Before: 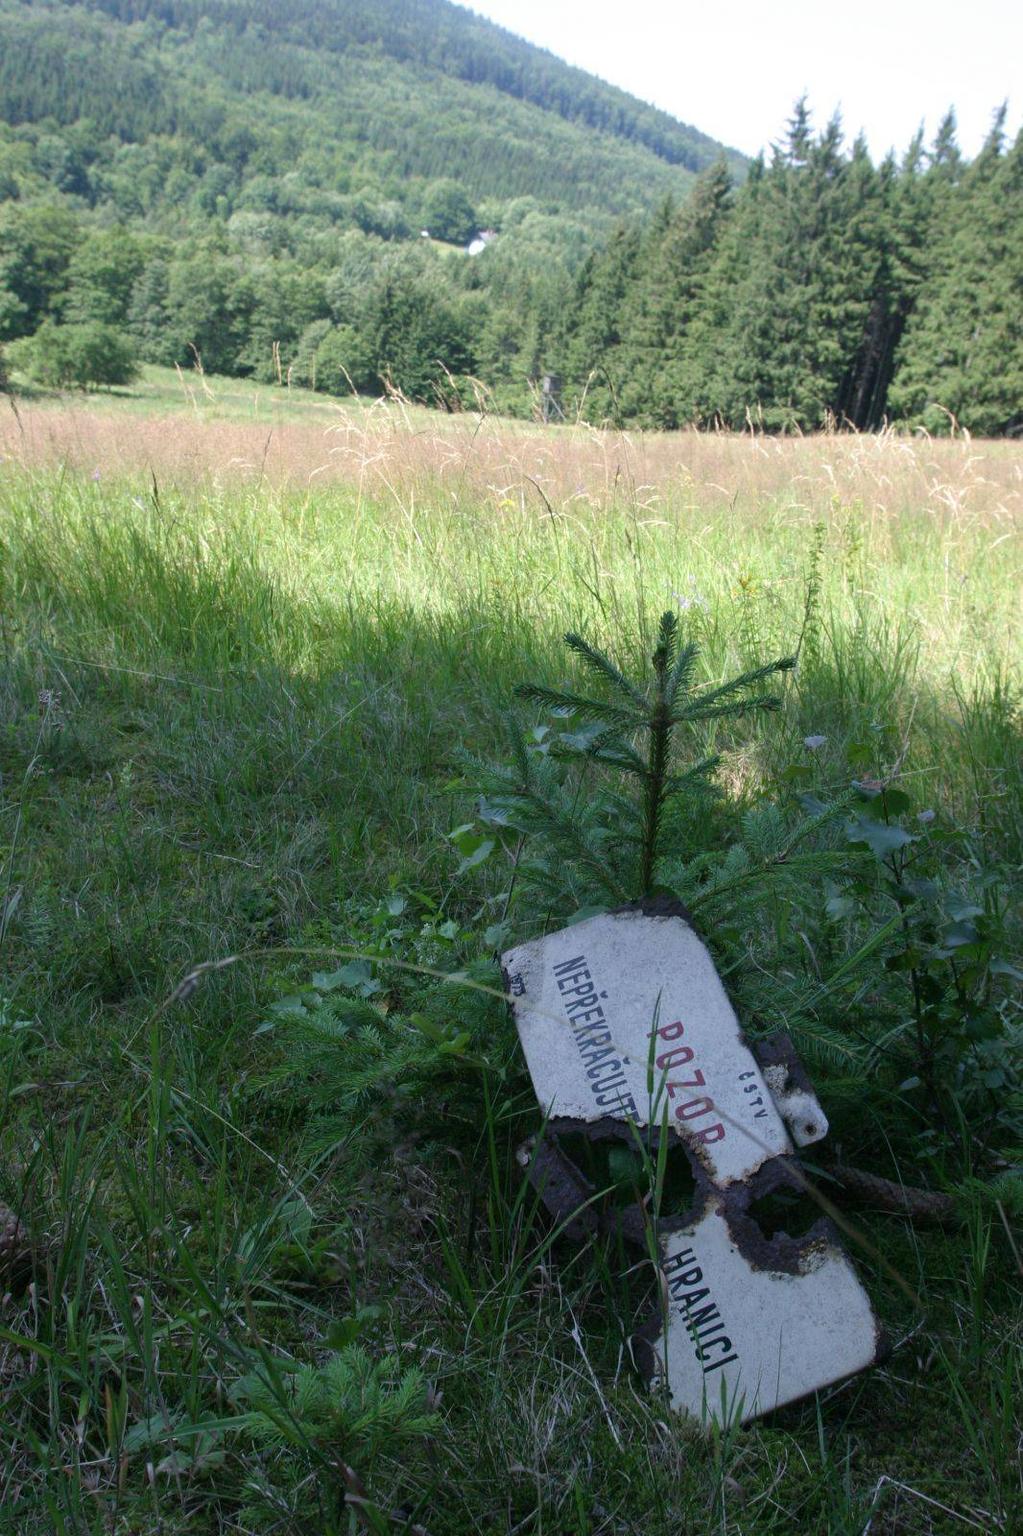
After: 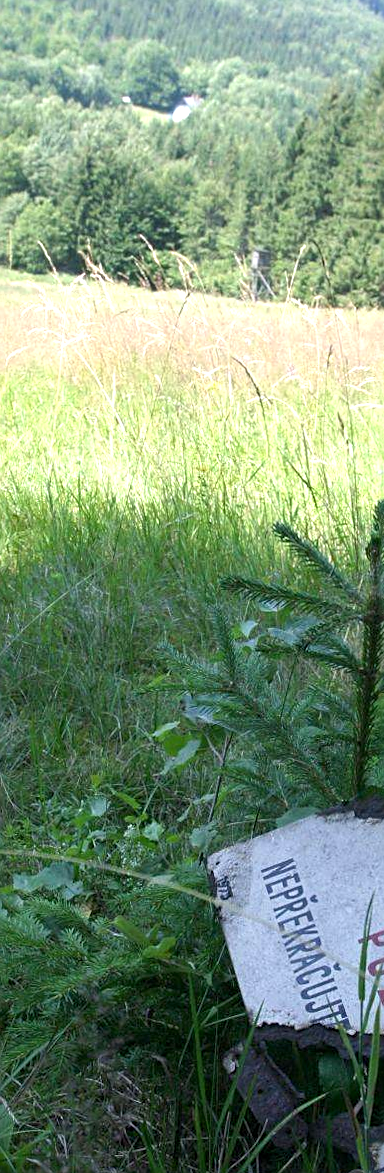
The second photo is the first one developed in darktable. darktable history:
sharpen: on, module defaults
exposure: black level correction 0.001, exposure 0.675 EV, compensate highlight preservation false
crop and rotate: left 29.476%, top 10.214%, right 35.32%, bottom 17.333%
rotate and perspective: lens shift (vertical) 0.048, lens shift (horizontal) -0.024, automatic cropping off
